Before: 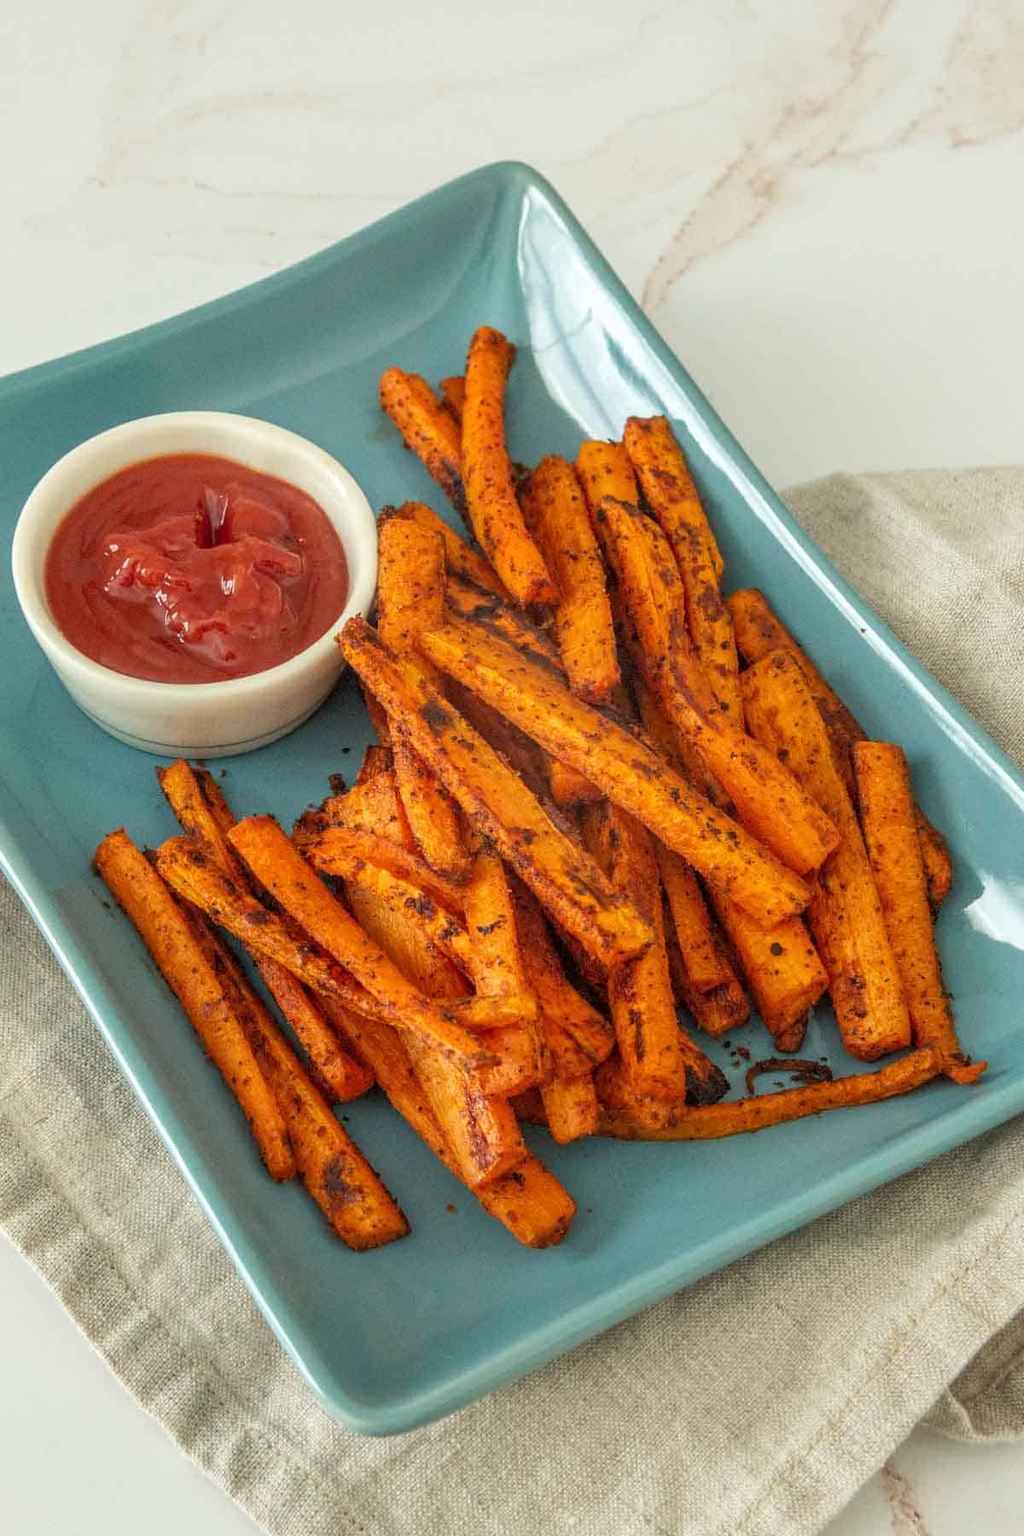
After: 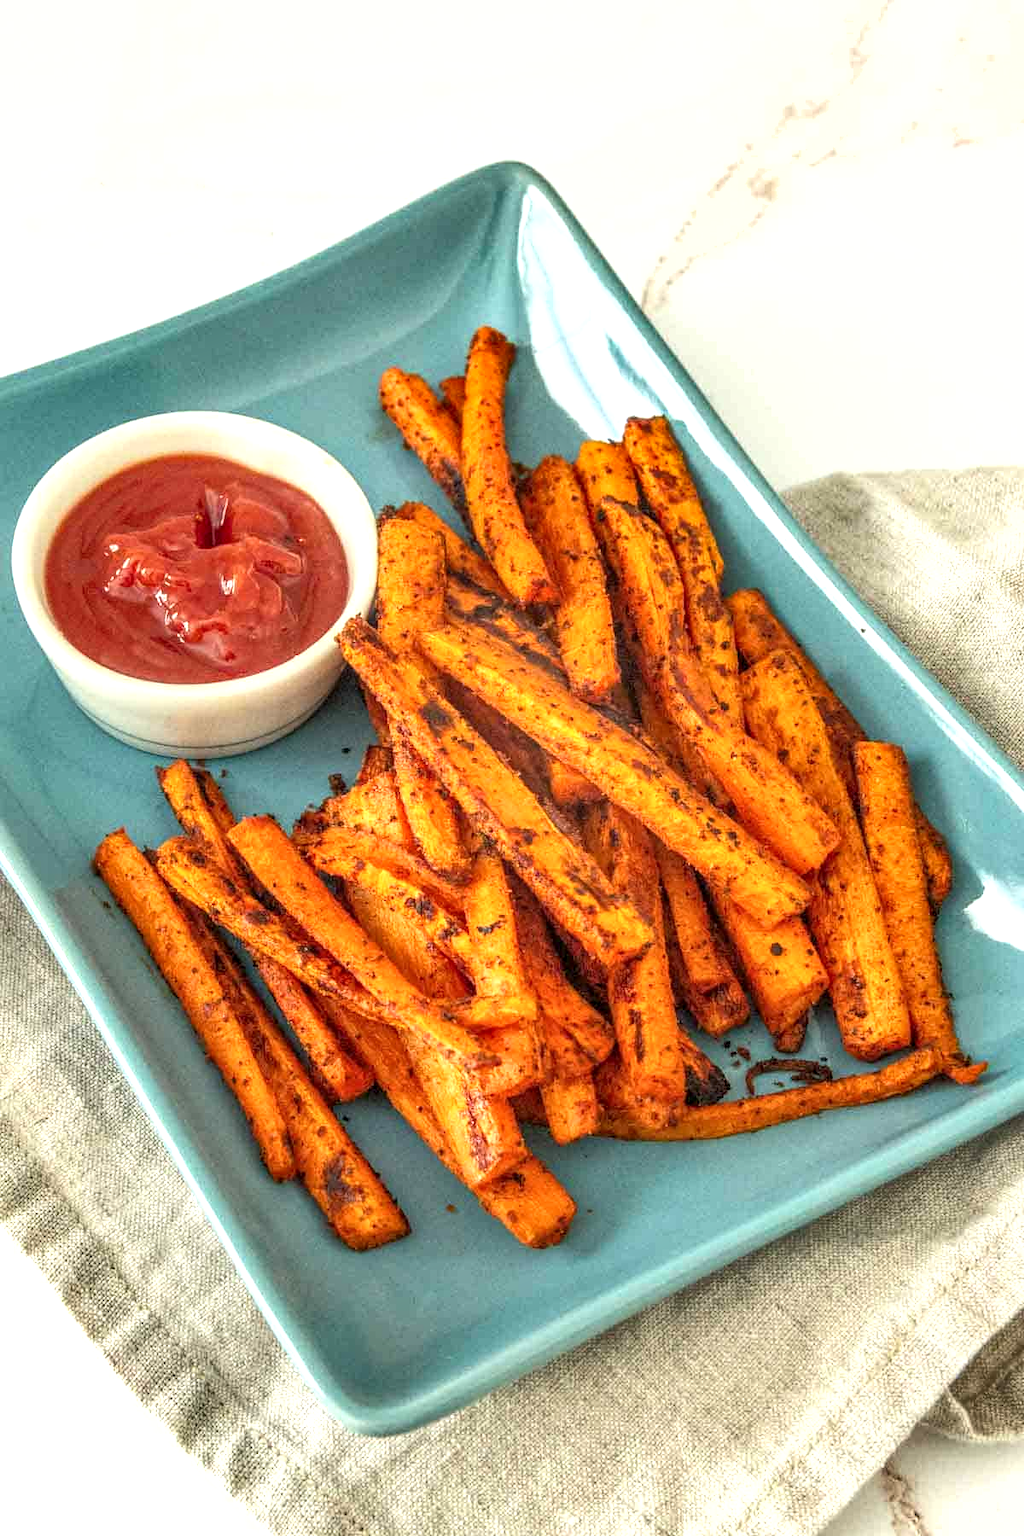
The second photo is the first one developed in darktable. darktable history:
exposure: black level correction 0, exposure 0.693 EV, compensate exposure bias true, compensate highlight preservation false
local contrast: on, module defaults
tone curve: curves: ch0 [(0, 0) (0.003, 0.003) (0.011, 0.011) (0.025, 0.026) (0.044, 0.046) (0.069, 0.071) (0.1, 0.103) (0.136, 0.14) (0.177, 0.183) (0.224, 0.231) (0.277, 0.286) (0.335, 0.346) (0.399, 0.412) (0.468, 0.483) (0.543, 0.56) (0.623, 0.643) (0.709, 0.732) (0.801, 0.826) (0.898, 0.917) (1, 1)], color space Lab, independent channels, preserve colors none
shadows and highlights: shadows 47.69, highlights -42.23, soften with gaussian
